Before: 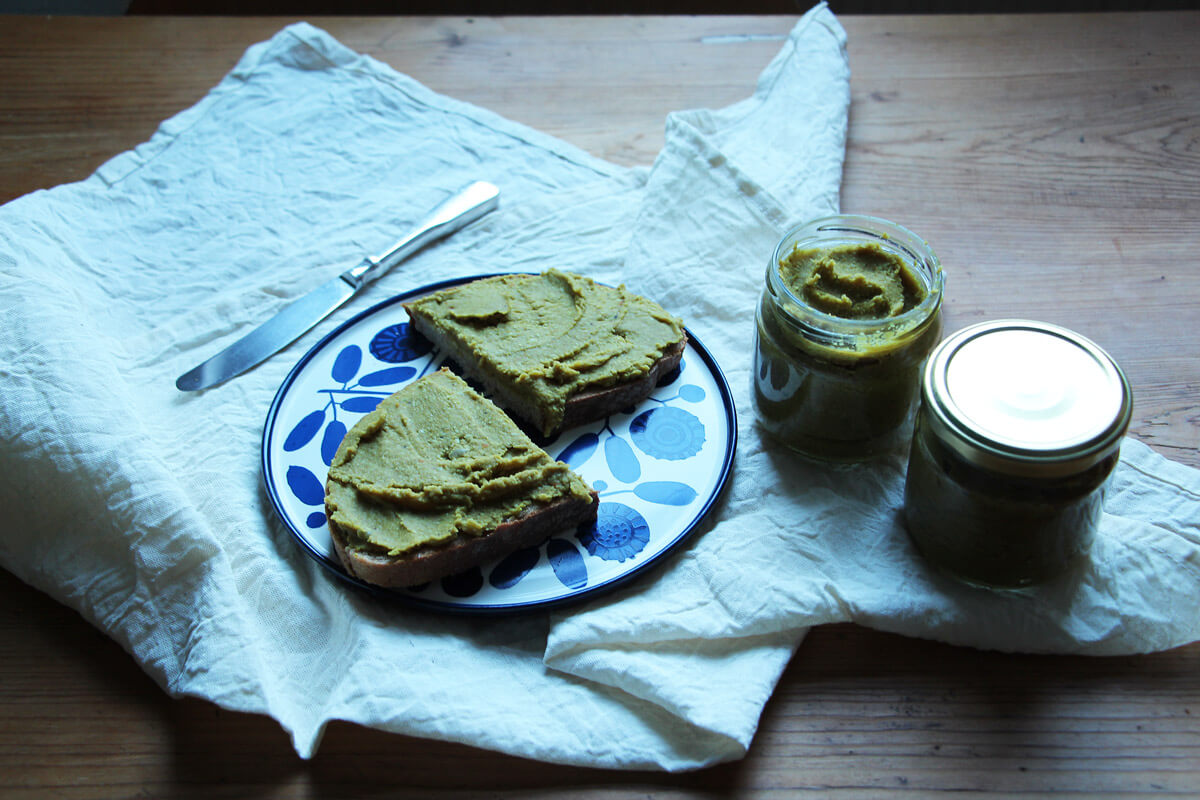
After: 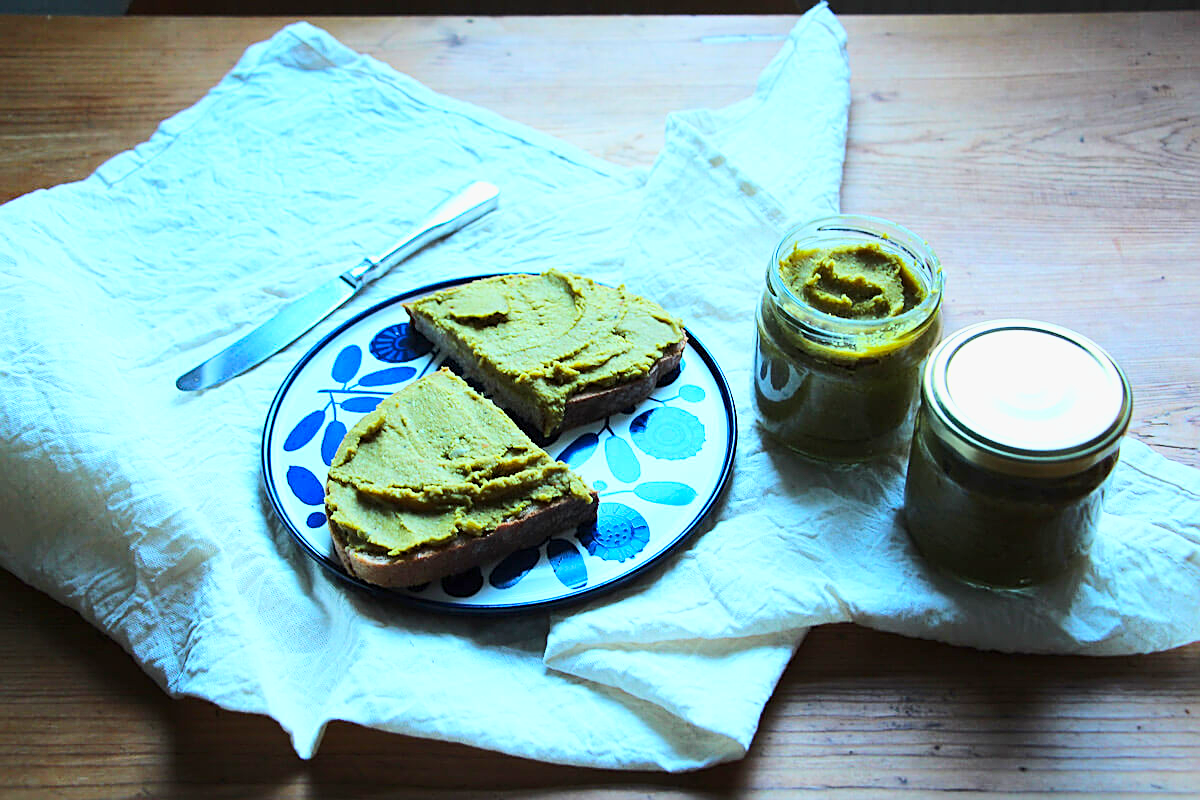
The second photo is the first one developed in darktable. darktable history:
sharpen: on, module defaults
color balance rgb: perceptual saturation grading › global saturation 20%, global vibrance 20%
base curve: curves: ch0 [(0, 0) (0.025, 0.046) (0.112, 0.277) (0.467, 0.74) (0.814, 0.929) (1, 0.942)]
